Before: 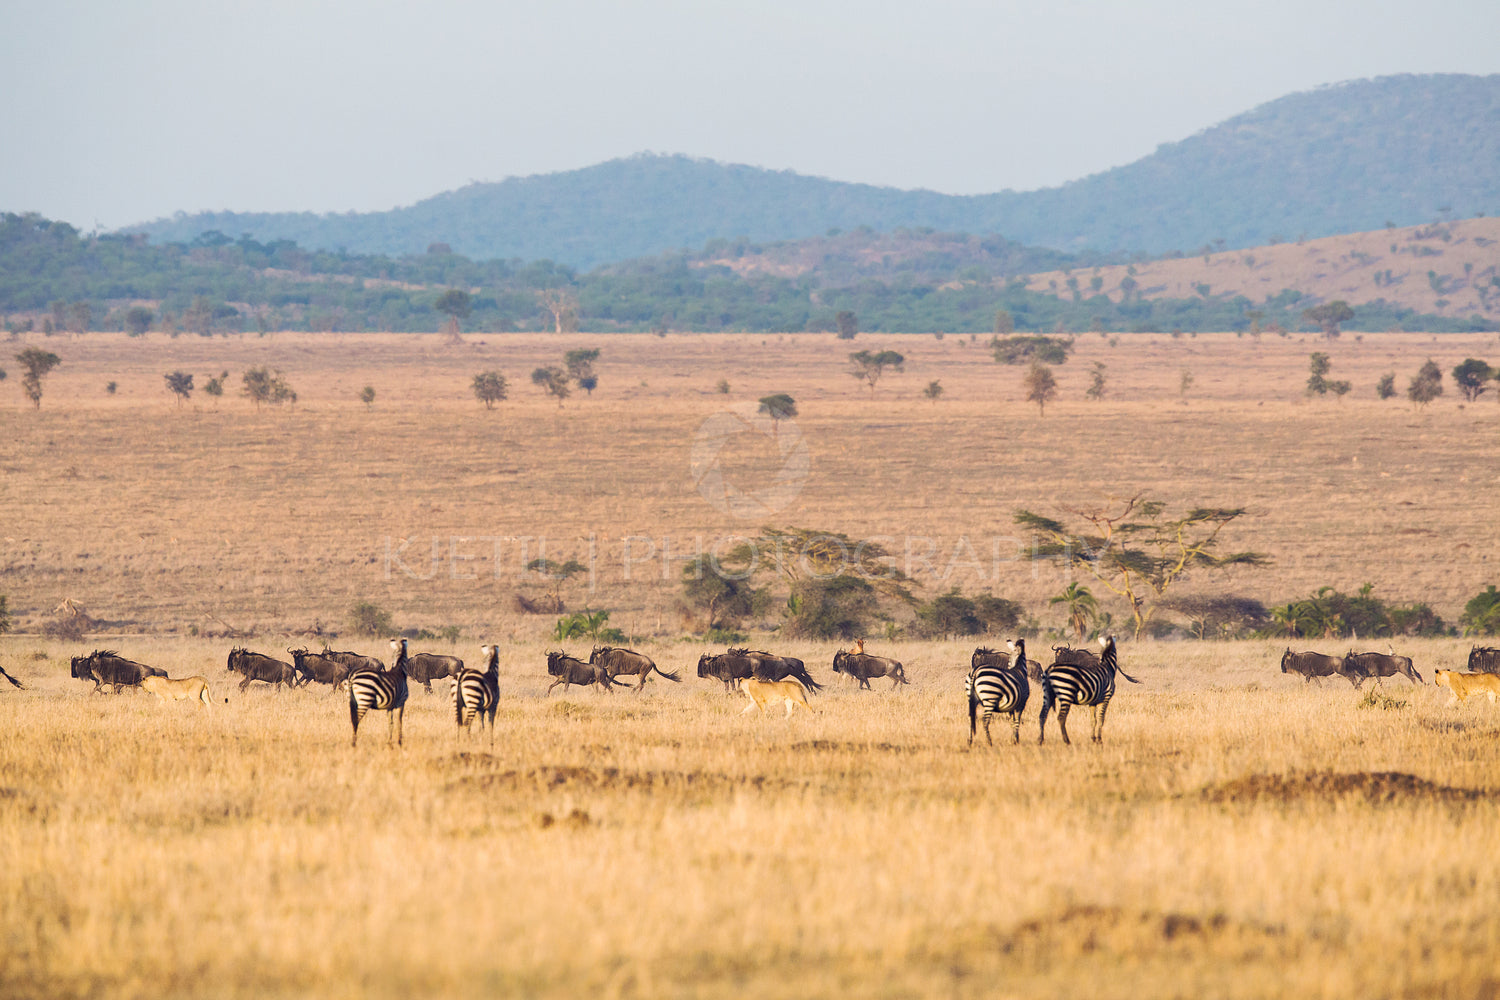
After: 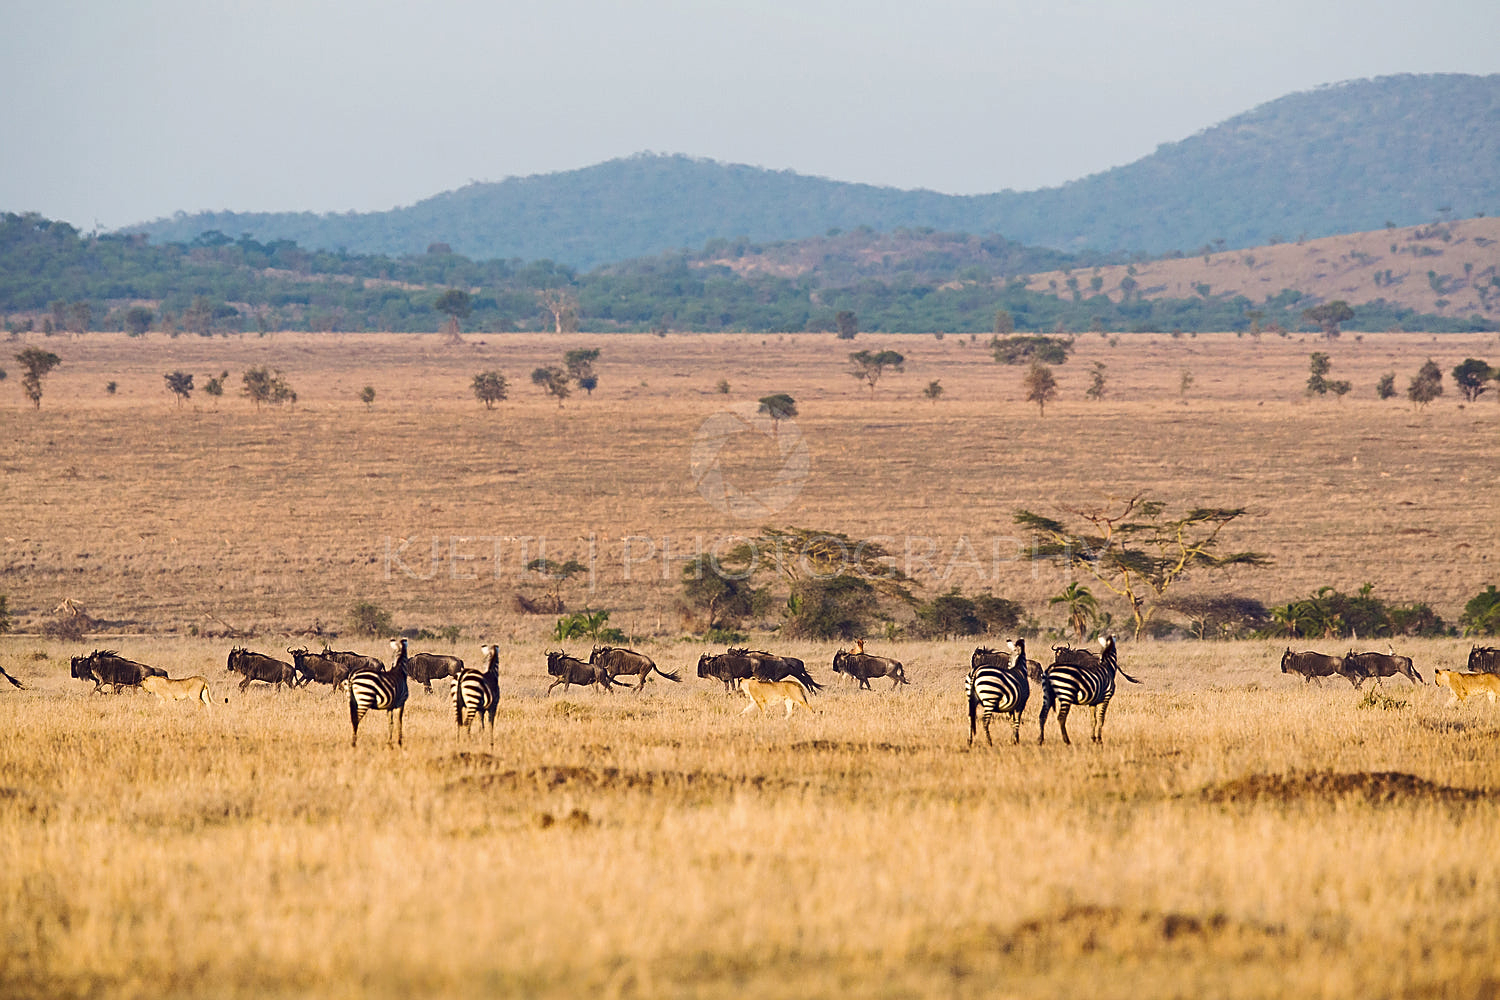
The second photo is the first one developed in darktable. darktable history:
contrast brightness saturation: contrast 0.066, brightness -0.134, saturation 0.063
sharpen: amount 0.539
